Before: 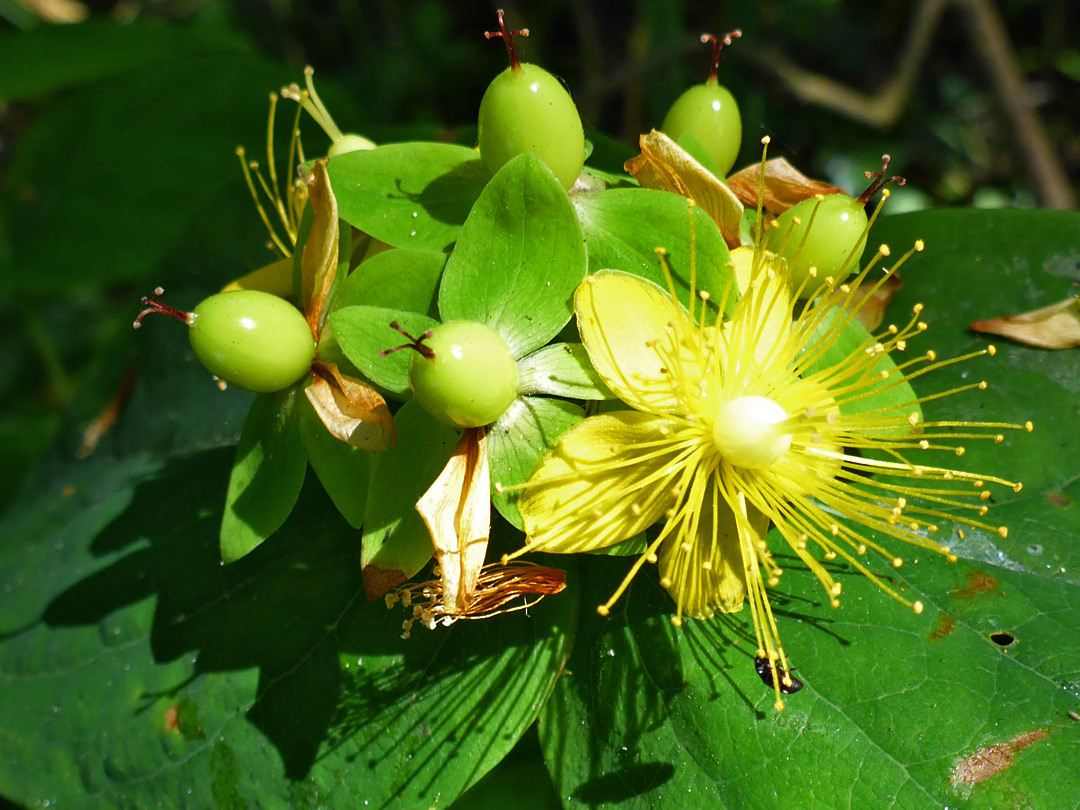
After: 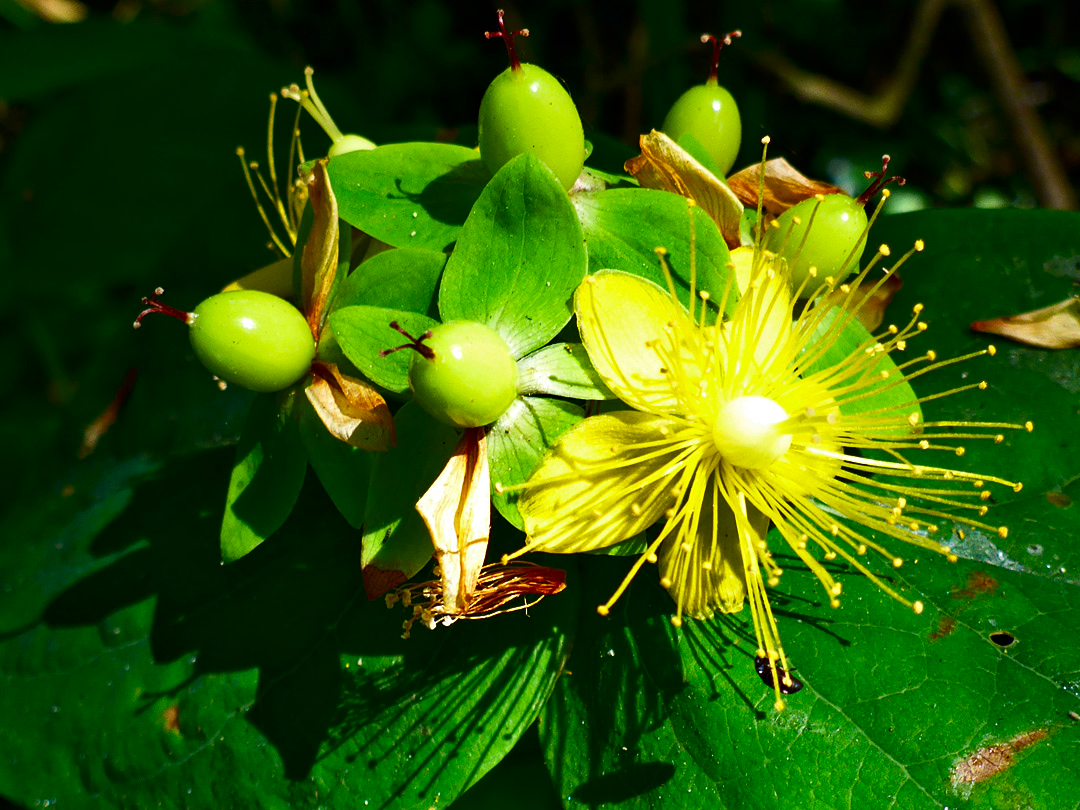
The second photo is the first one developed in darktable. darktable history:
contrast brightness saturation: contrast 0.209, brightness -0.102, saturation 0.205
haze removal: compatibility mode true, adaptive false
